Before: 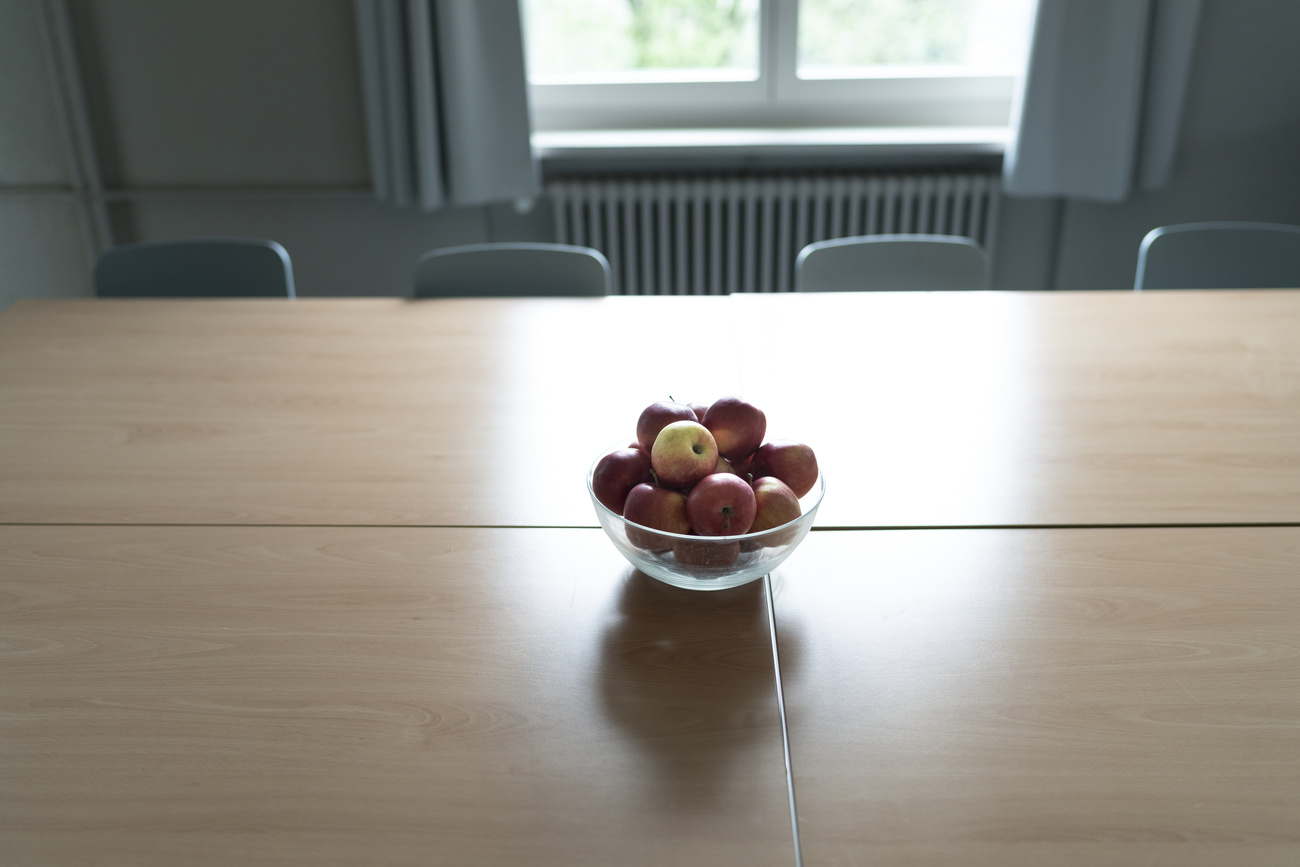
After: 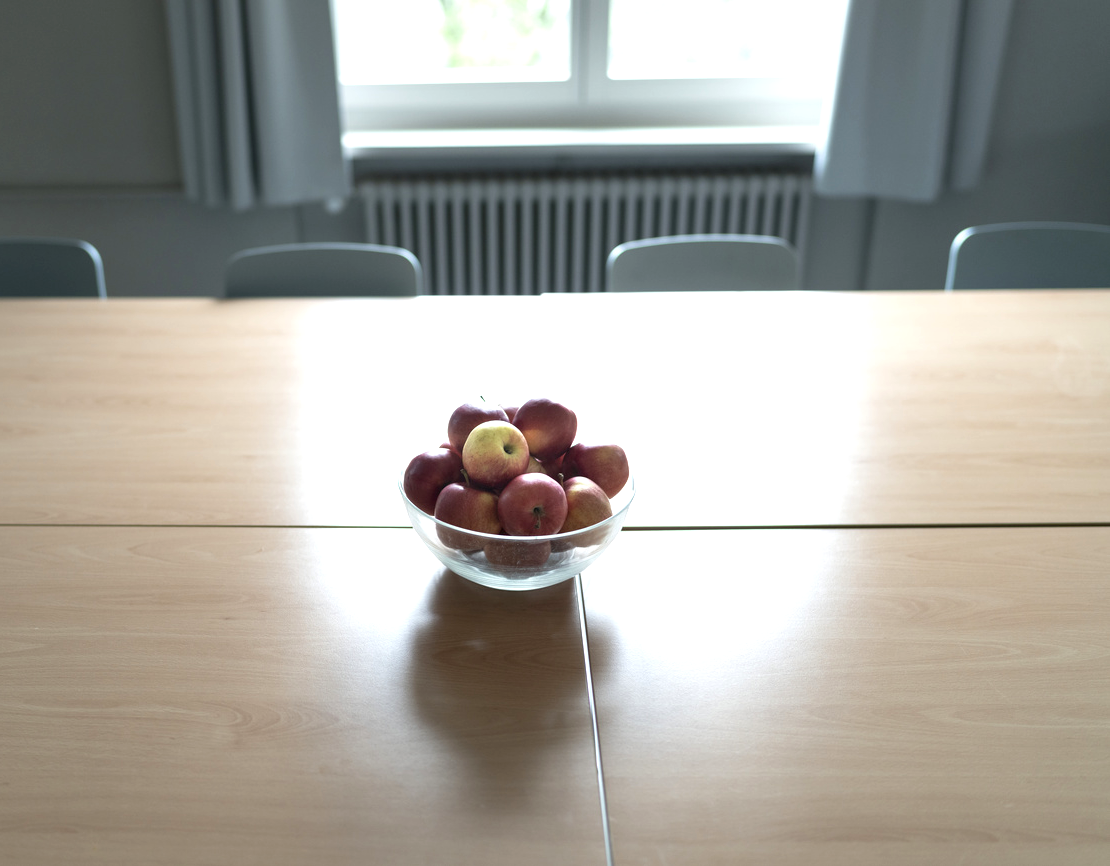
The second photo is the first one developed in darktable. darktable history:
exposure: black level correction 0.001, exposure 0.5 EV, compensate exposure bias true, compensate highlight preservation false
crop and rotate: left 14.584%
